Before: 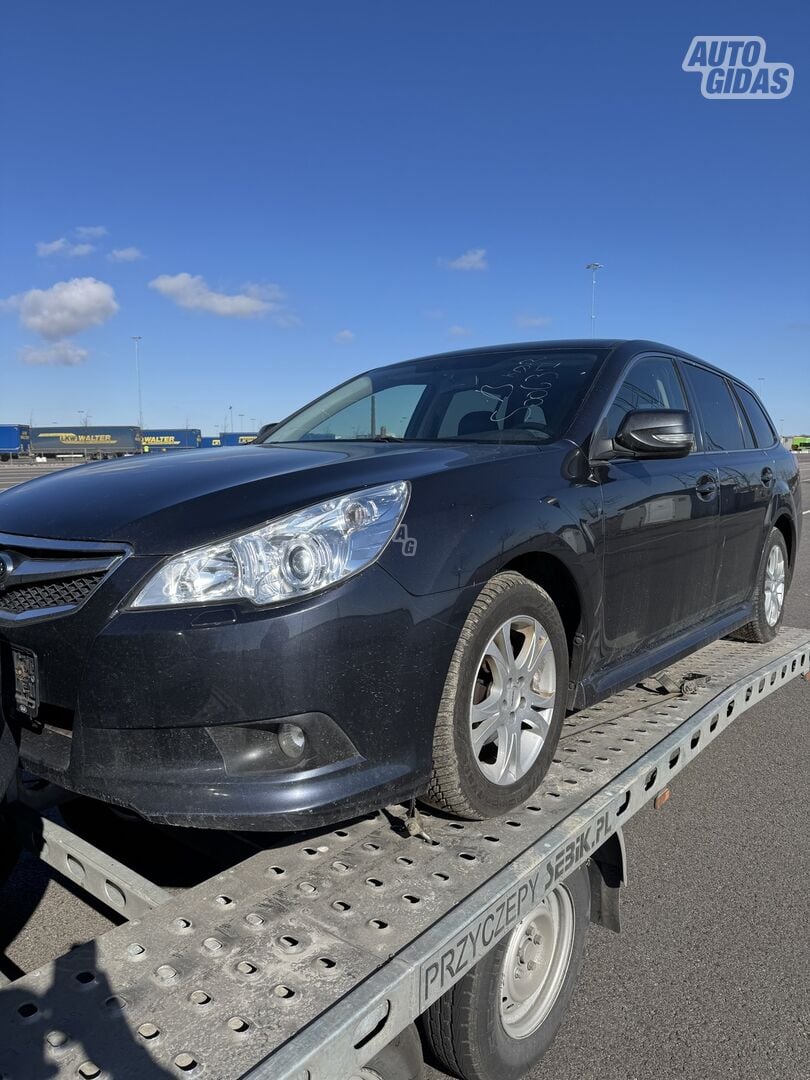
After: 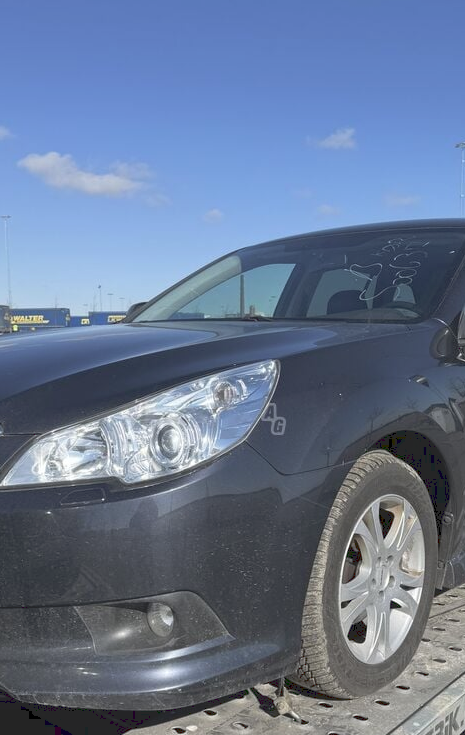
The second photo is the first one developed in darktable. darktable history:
tone curve: curves: ch0 [(0, 0) (0.003, 0.144) (0.011, 0.149) (0.025, 0.159) (0.044, 0.183) (0.069, 0.207) (0.1, 0.236) (0.136, 0.269) (0.177, 0.303) (0.224, 0.339) (0.277, 0.38) (0.335, 0.428) (0.399, 0.478) (0.468, 0.539) (0.543, 0.604) (0.623, 0.679) (0.709, 0.755) (0.801, 0.836) (0.898, 0.918) (1, 1)], preserve colors none
crop: left 16.257%, top 11.223%, right 26.26%, bottom 20.629%
